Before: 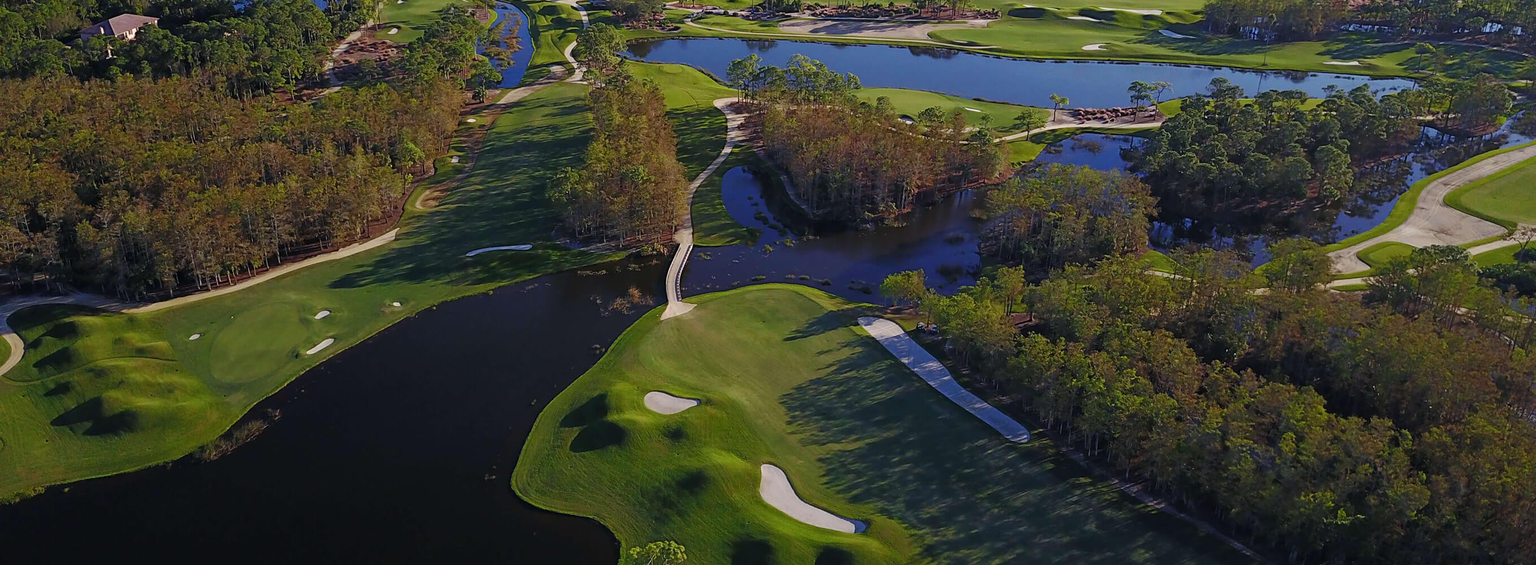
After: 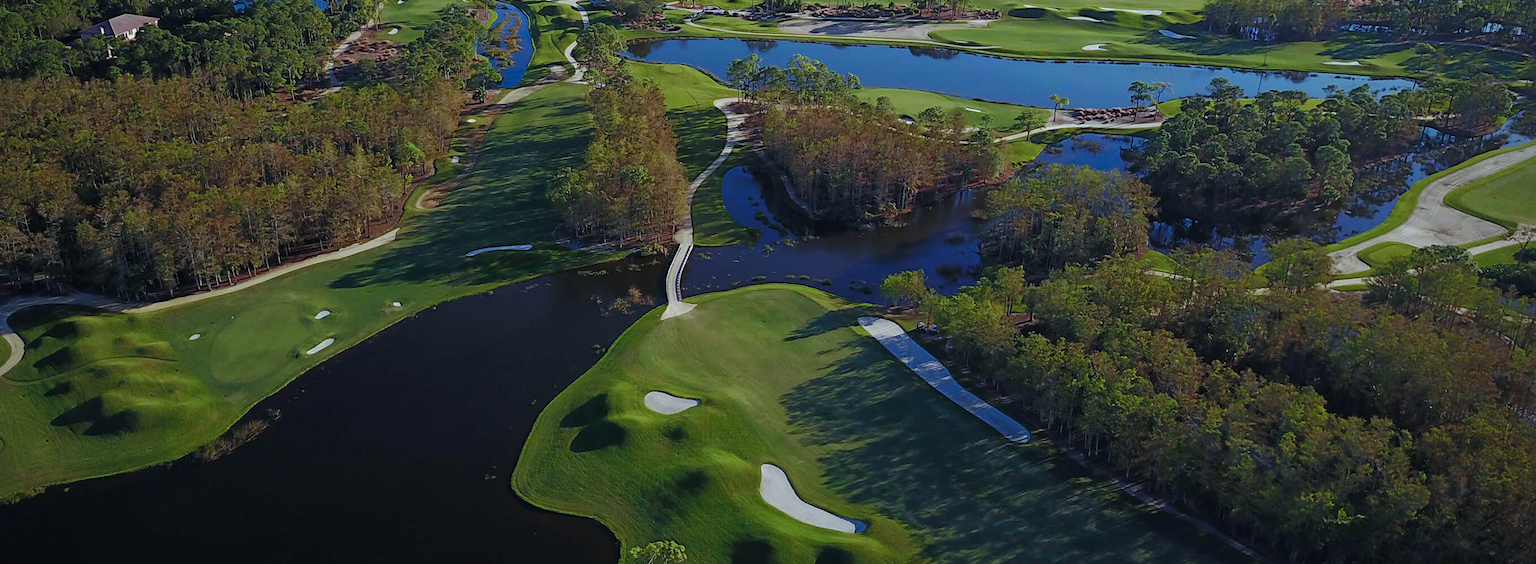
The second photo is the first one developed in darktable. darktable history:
vignetting: fall-off start 79.94%, brightness -0.421, saturation -0.198
color correction: highlights a* -10.28, highlights b* -10.28
